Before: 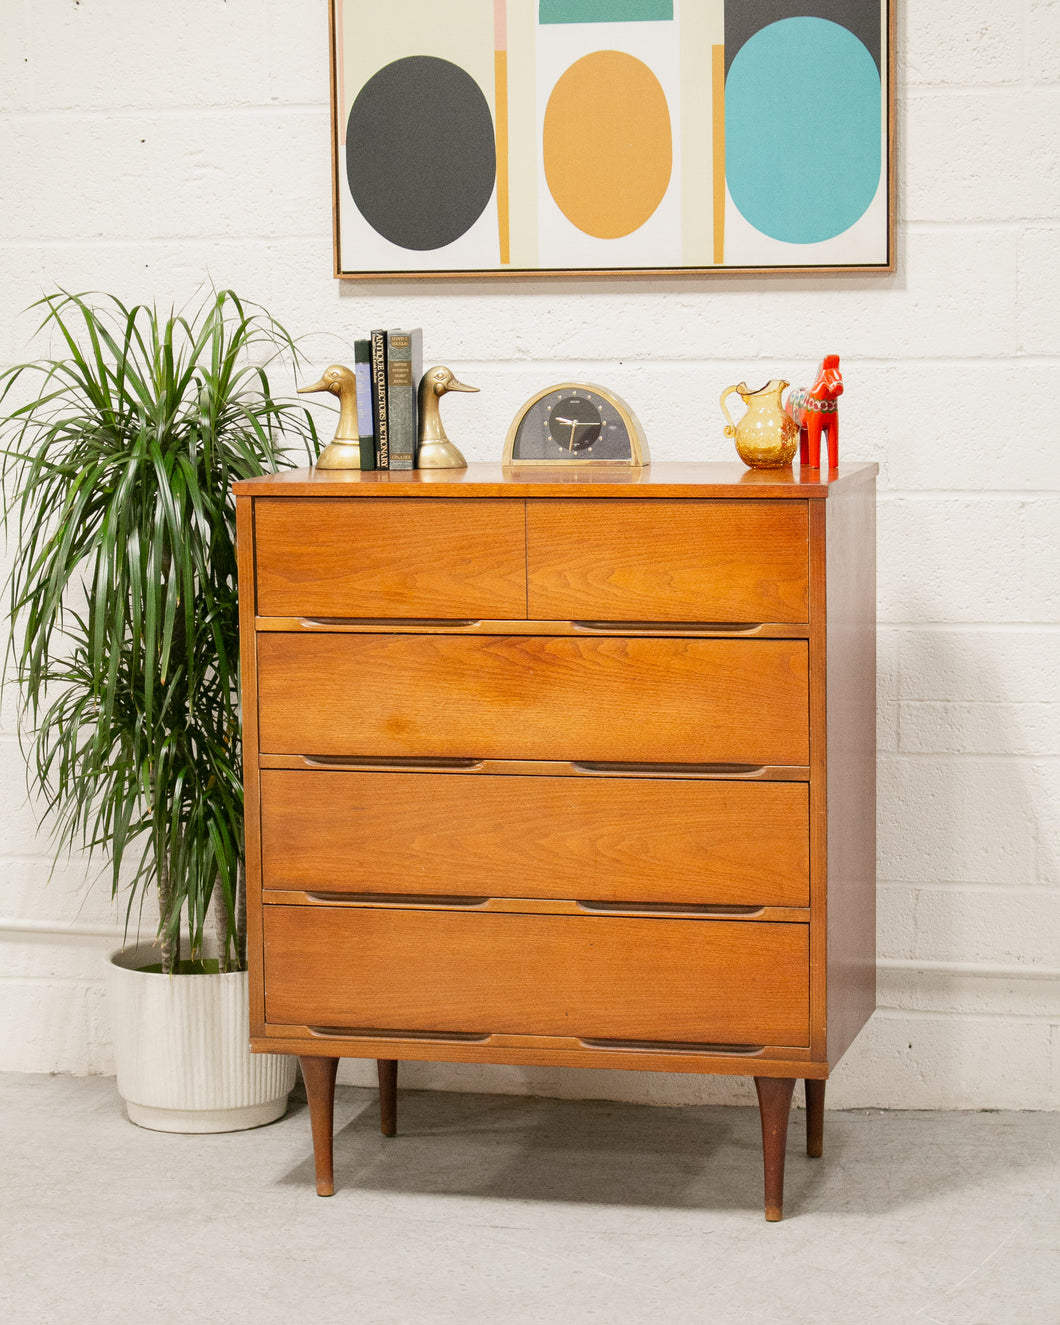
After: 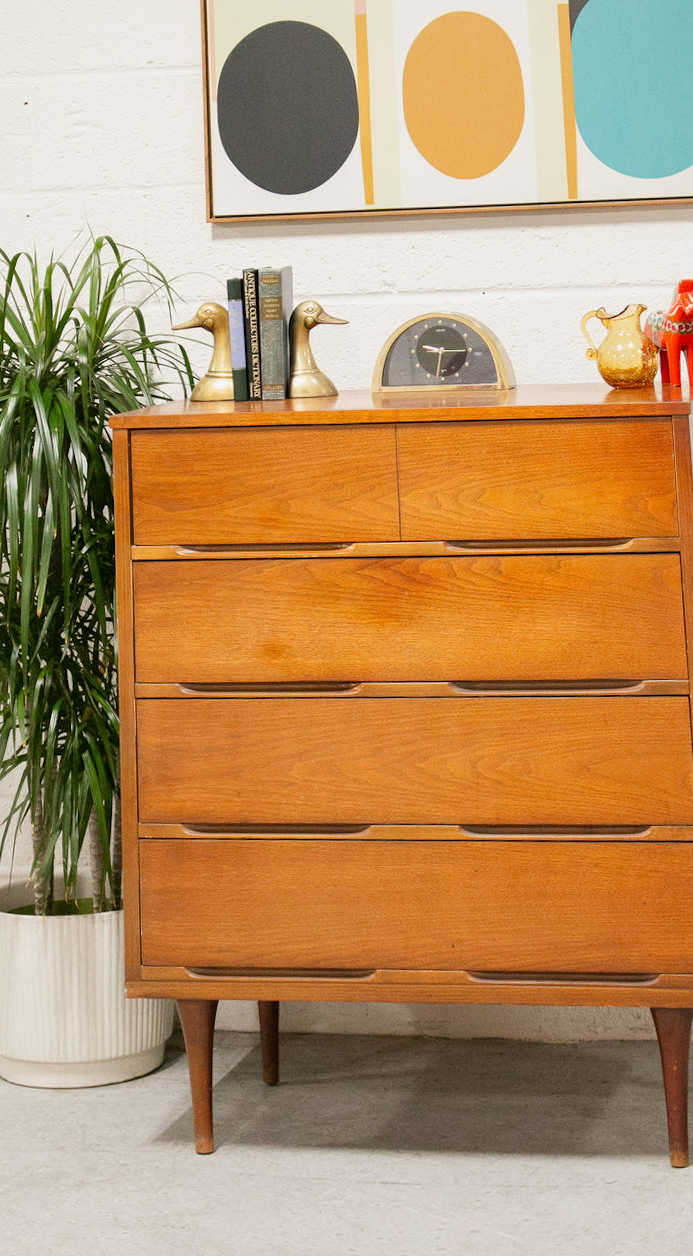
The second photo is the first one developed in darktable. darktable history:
rotate and perspective: rotation -1.68°, lens shift (vertical) -0.146, crop left 0.049, crop right 0.912, crop top 0.032, crop bottom 0.96
crop and rotate: left 9.061%, right 20.142%
